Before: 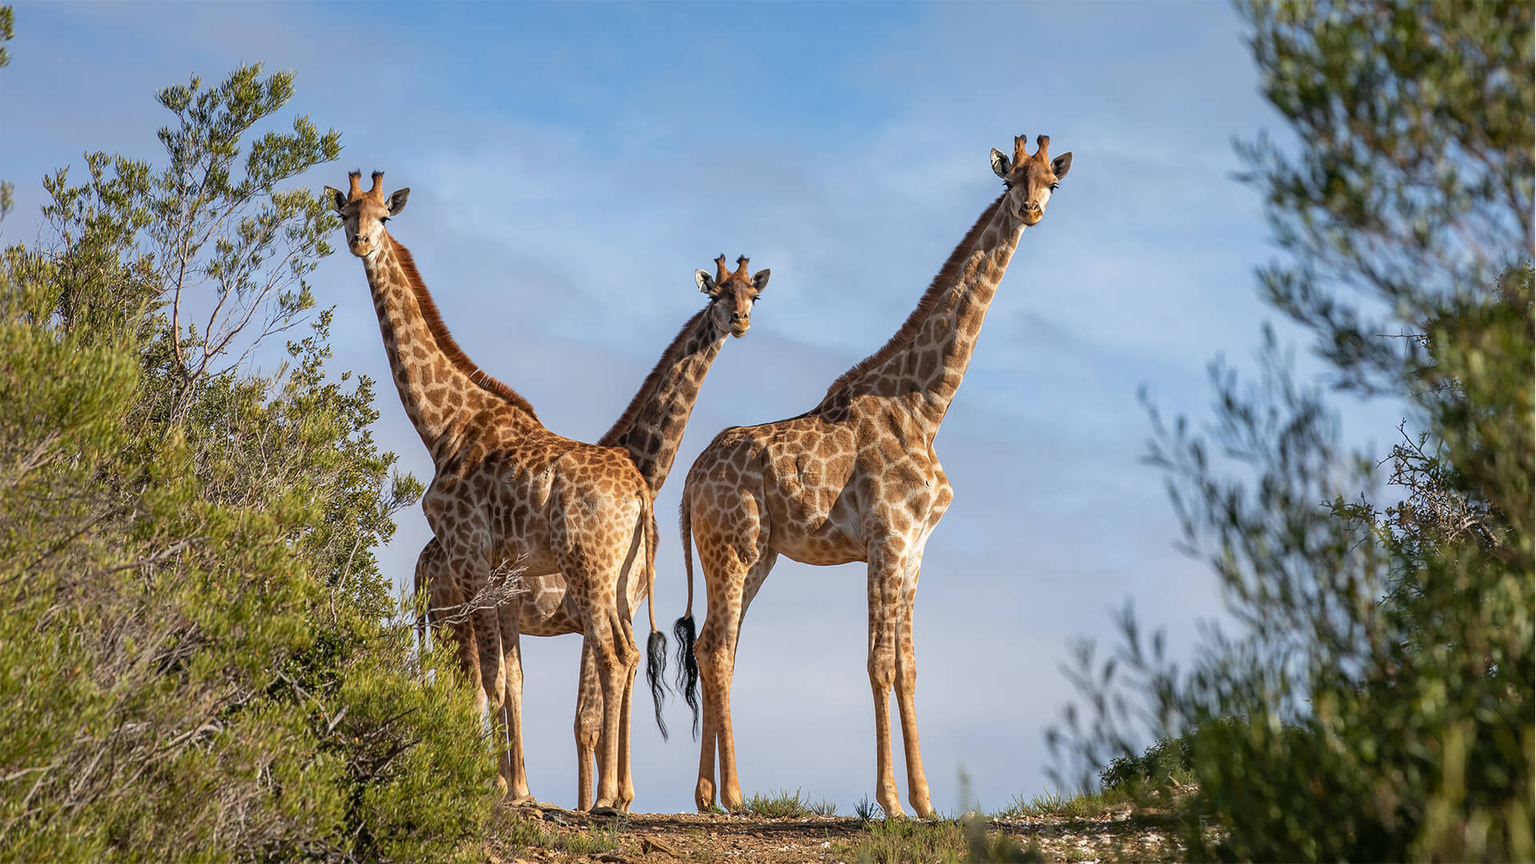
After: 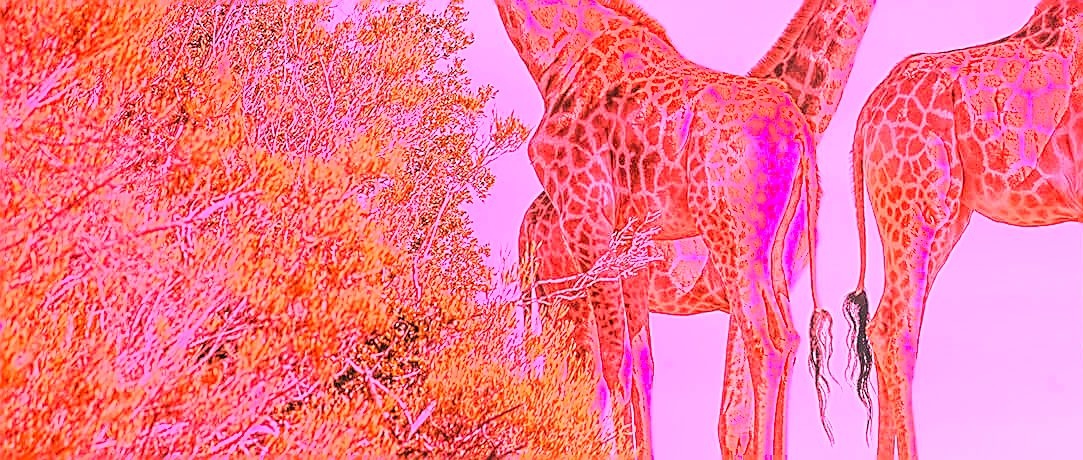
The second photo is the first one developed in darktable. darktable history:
sharpen: on, module defaults
crop: top 44.483%, right 43.593%, bottom 12.892%
exposure: compensate highlight preservation false
local contrast: on, module defaults
white balance: red 4.26, blue 1.802
tone equalizer: on, module defaults
